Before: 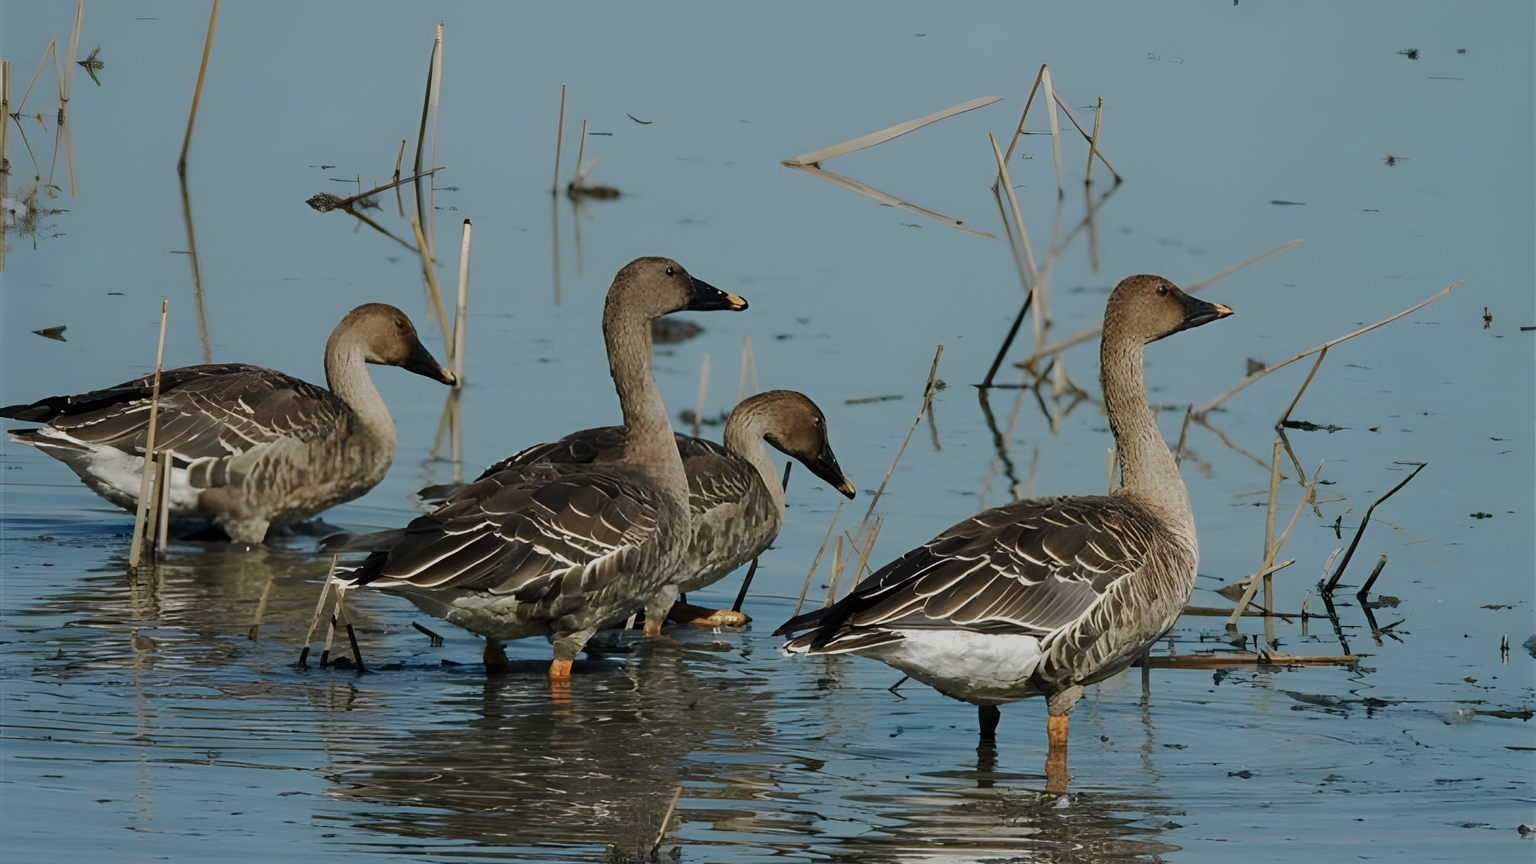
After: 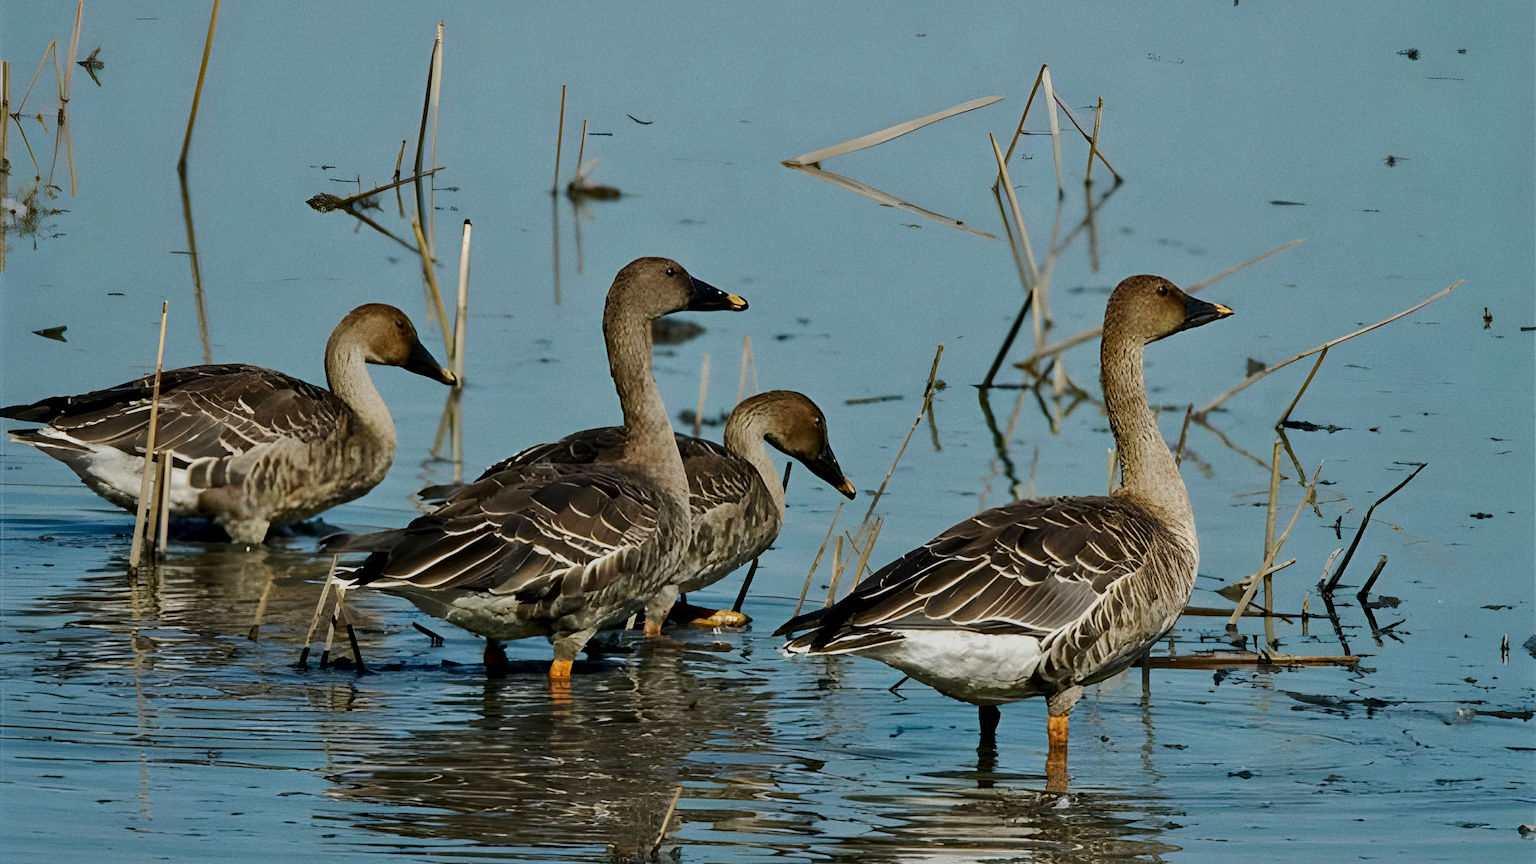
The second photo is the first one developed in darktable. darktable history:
local contrast: mode bilateral grid, contrast 20, coarseness 50, detail 161%, midtone range 0.2
grain: coarseness 0.47 ISO
color balance rgb: perceptual saturation grading › global saturation 20%, global vibrance 20%
